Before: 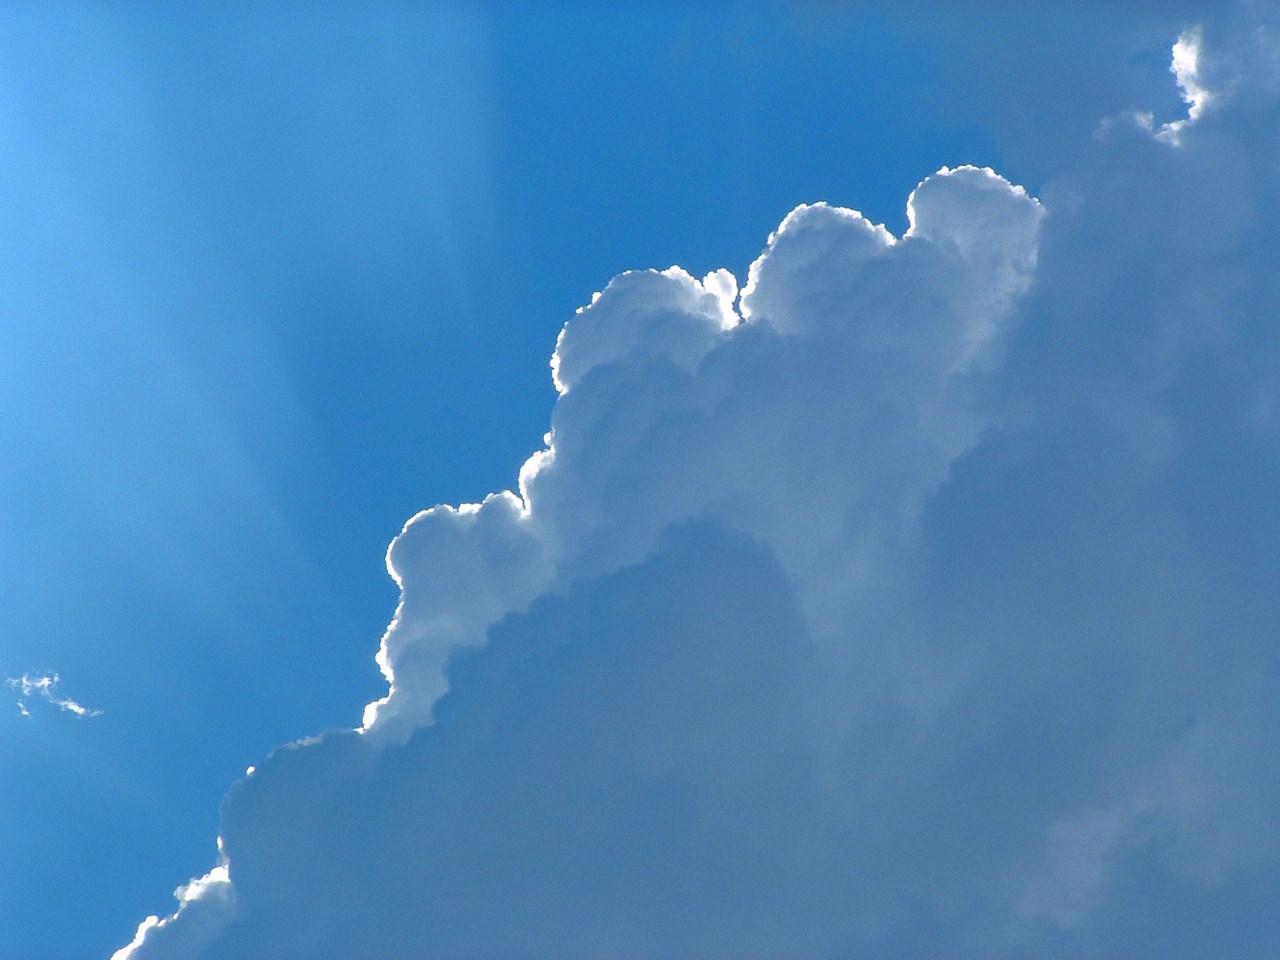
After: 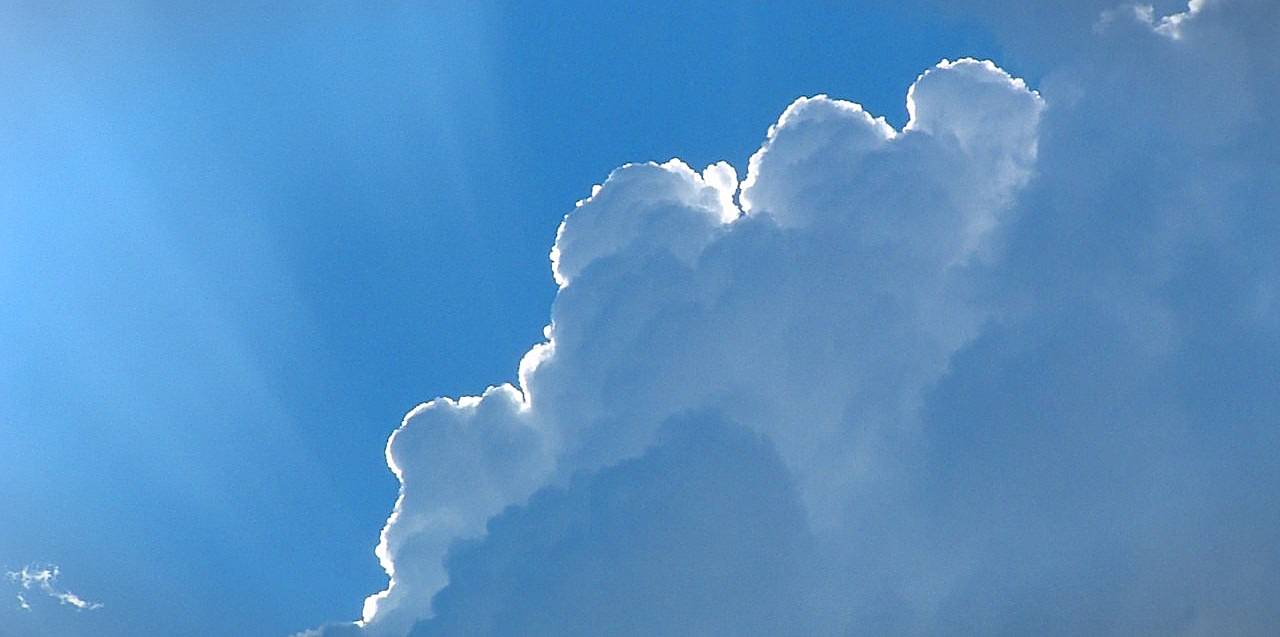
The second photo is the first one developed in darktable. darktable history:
vignetting: fall-off start 99.52%, fall-off radius 65.08%, brightness -0.407, saturation -0.307, automatic ratio true
contrast brightness saturation: contrast 0.149, brightness 0.046
sharpen: on, module defaults
crop: top 11.162%, bottom 22.465%
